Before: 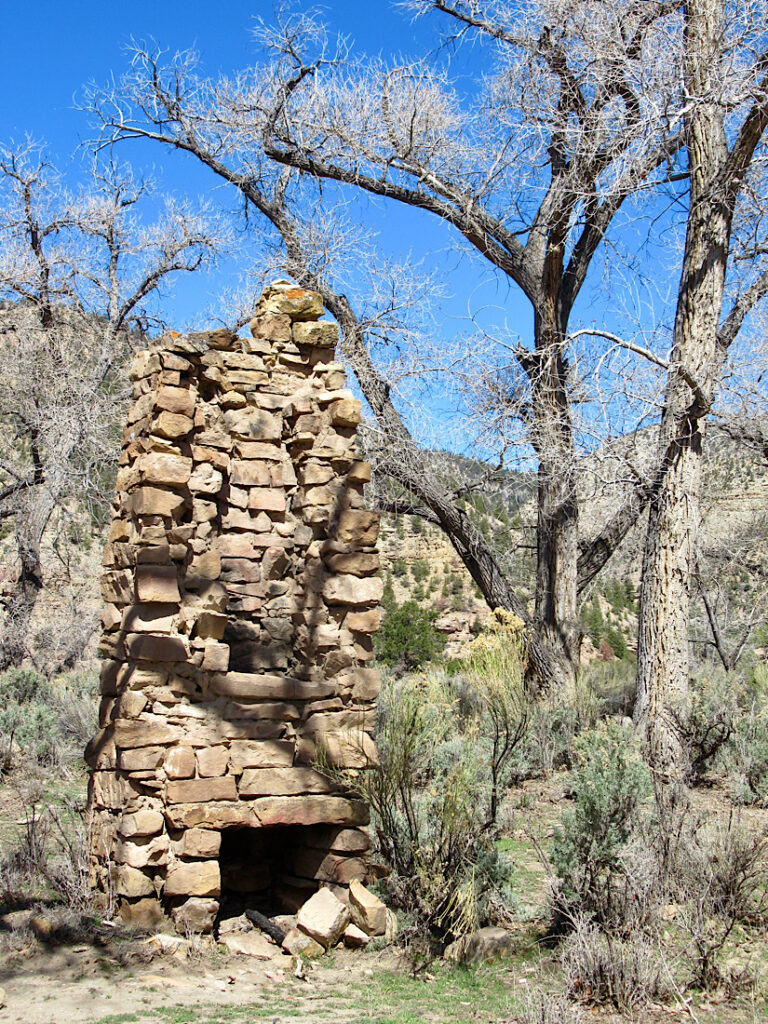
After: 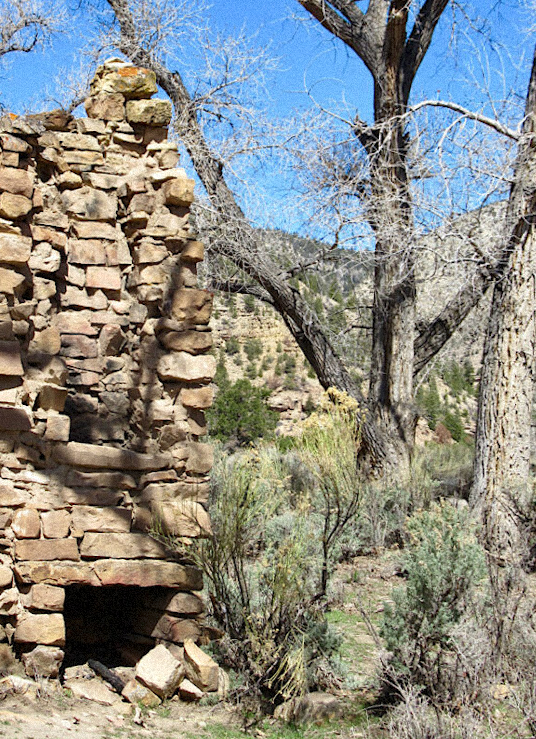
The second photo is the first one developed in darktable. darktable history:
grain: mid-tones bias 0%
crop: left 16.871%, top 22.857%, right 9.116%
rotate and perspective: rotation 0.062°, lens shift (vertical) 0.115, lens shift (horizontal) -0.133, crop left 0.047, crop right 0.94, crop top 0.061, crop bottom 0.94
